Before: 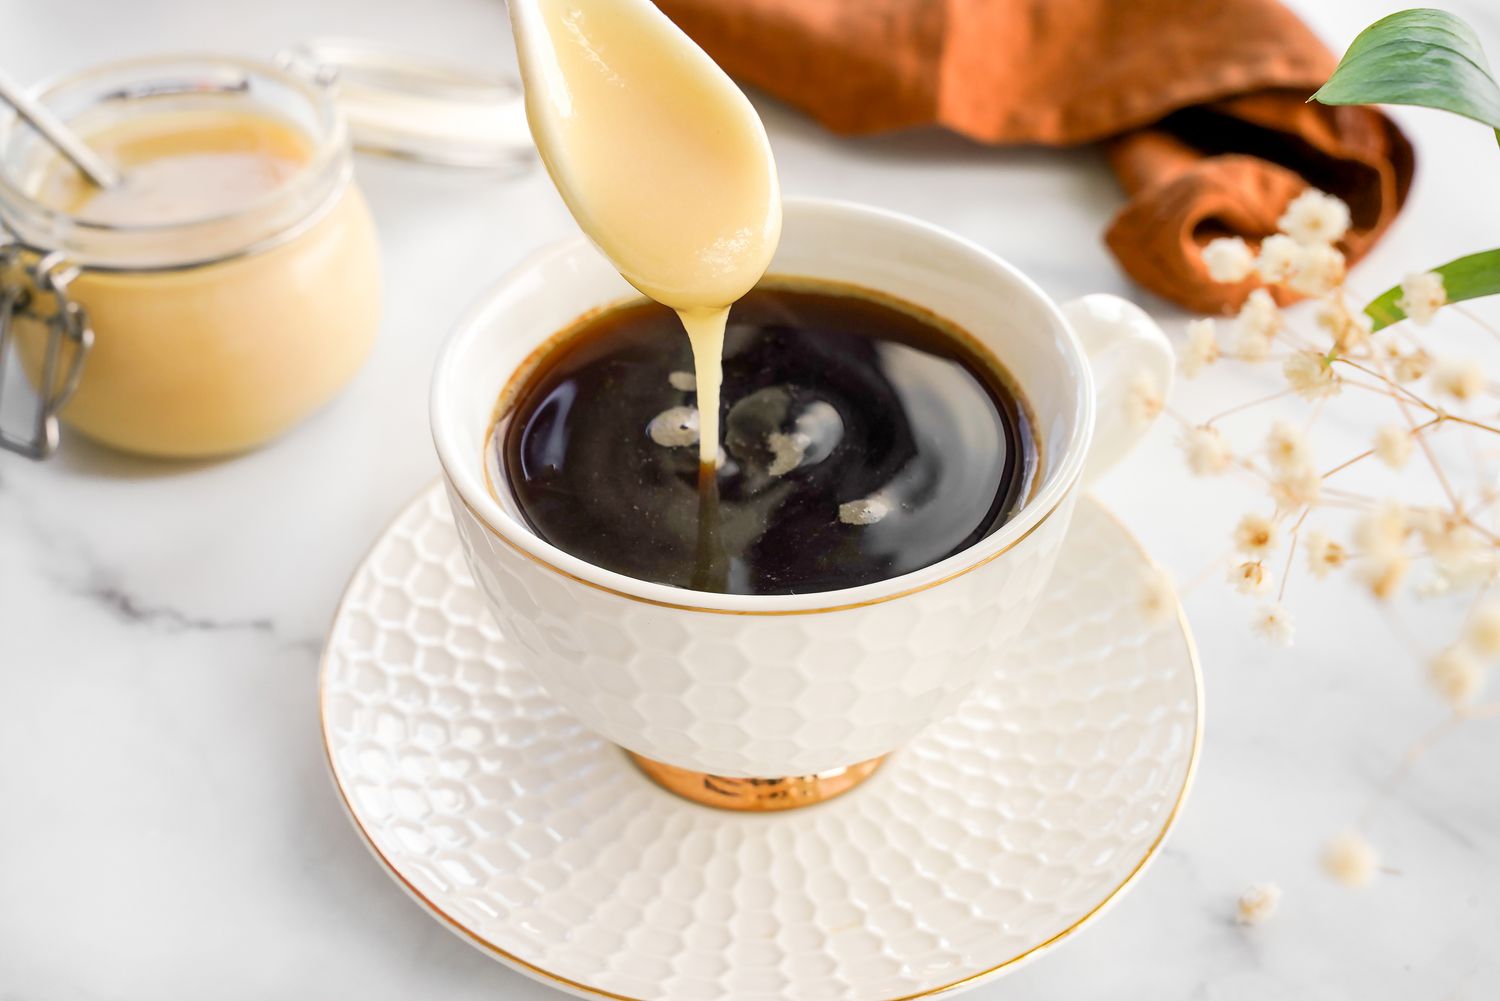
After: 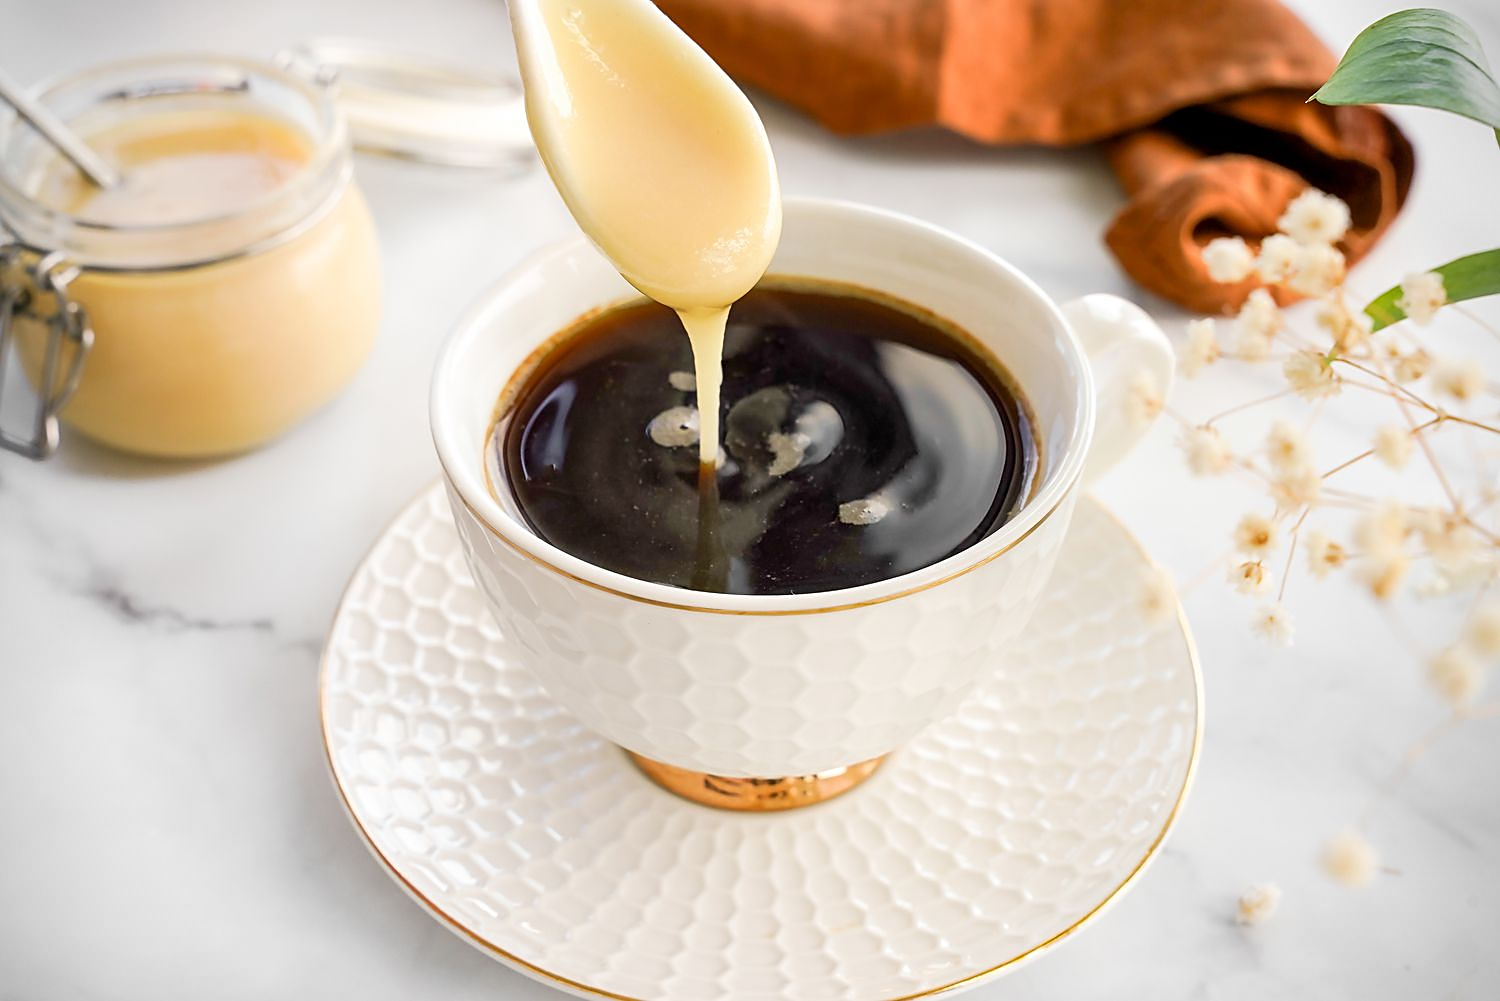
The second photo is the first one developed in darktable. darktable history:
vignetting: fall-off start 91.48%
sharpen: on, module defaults
